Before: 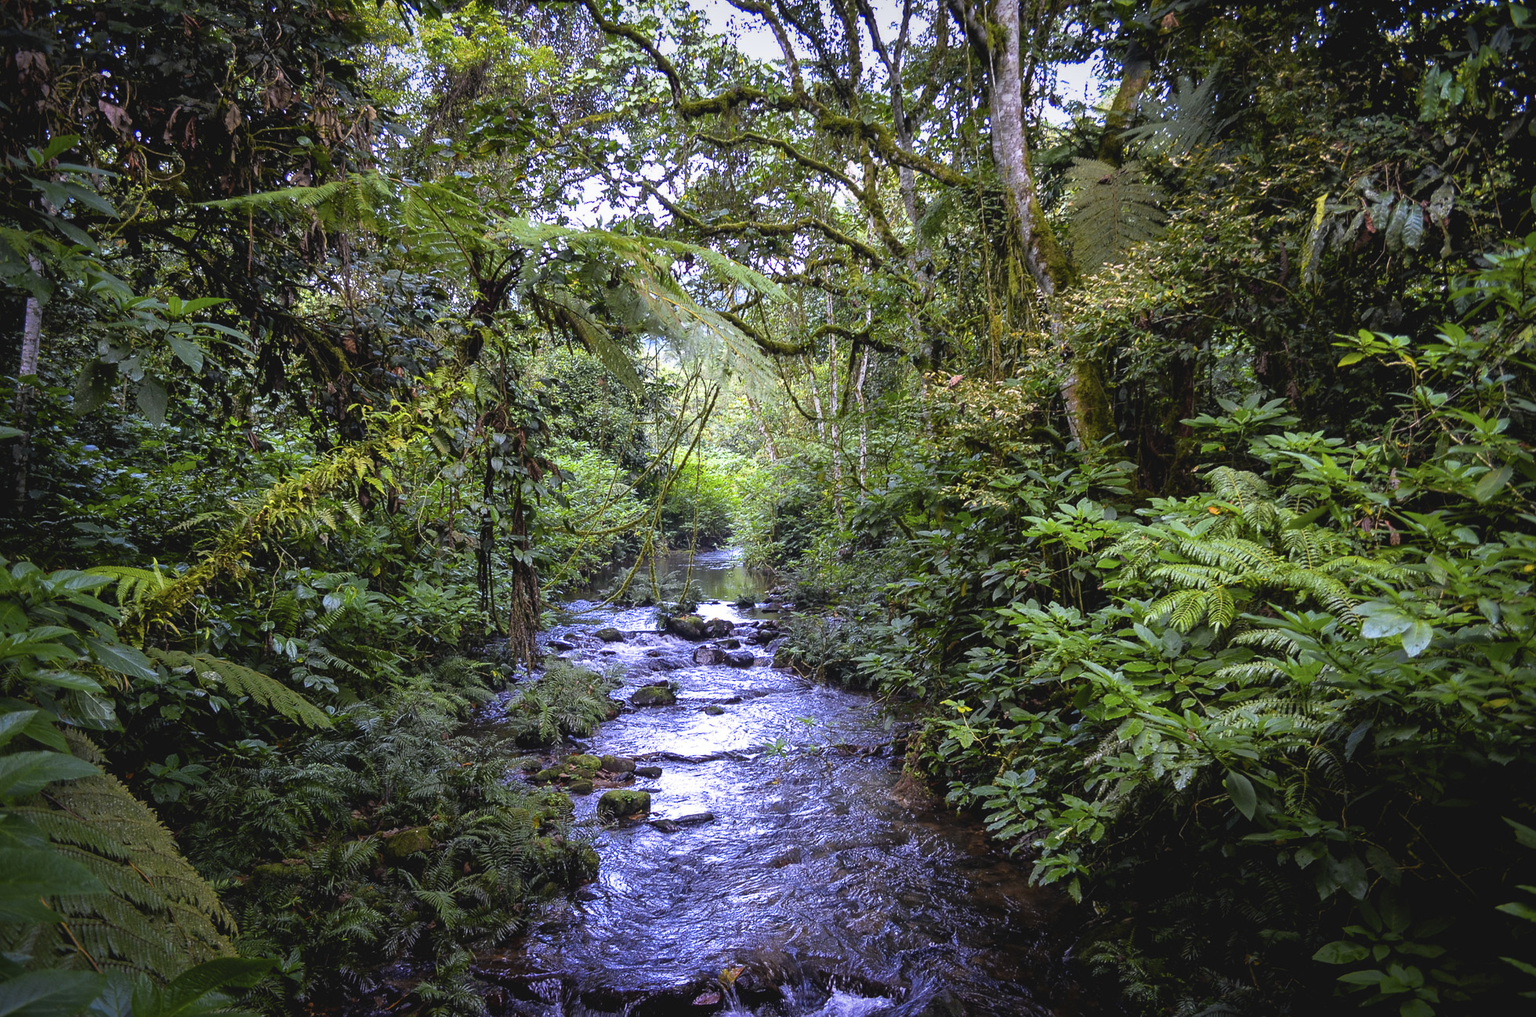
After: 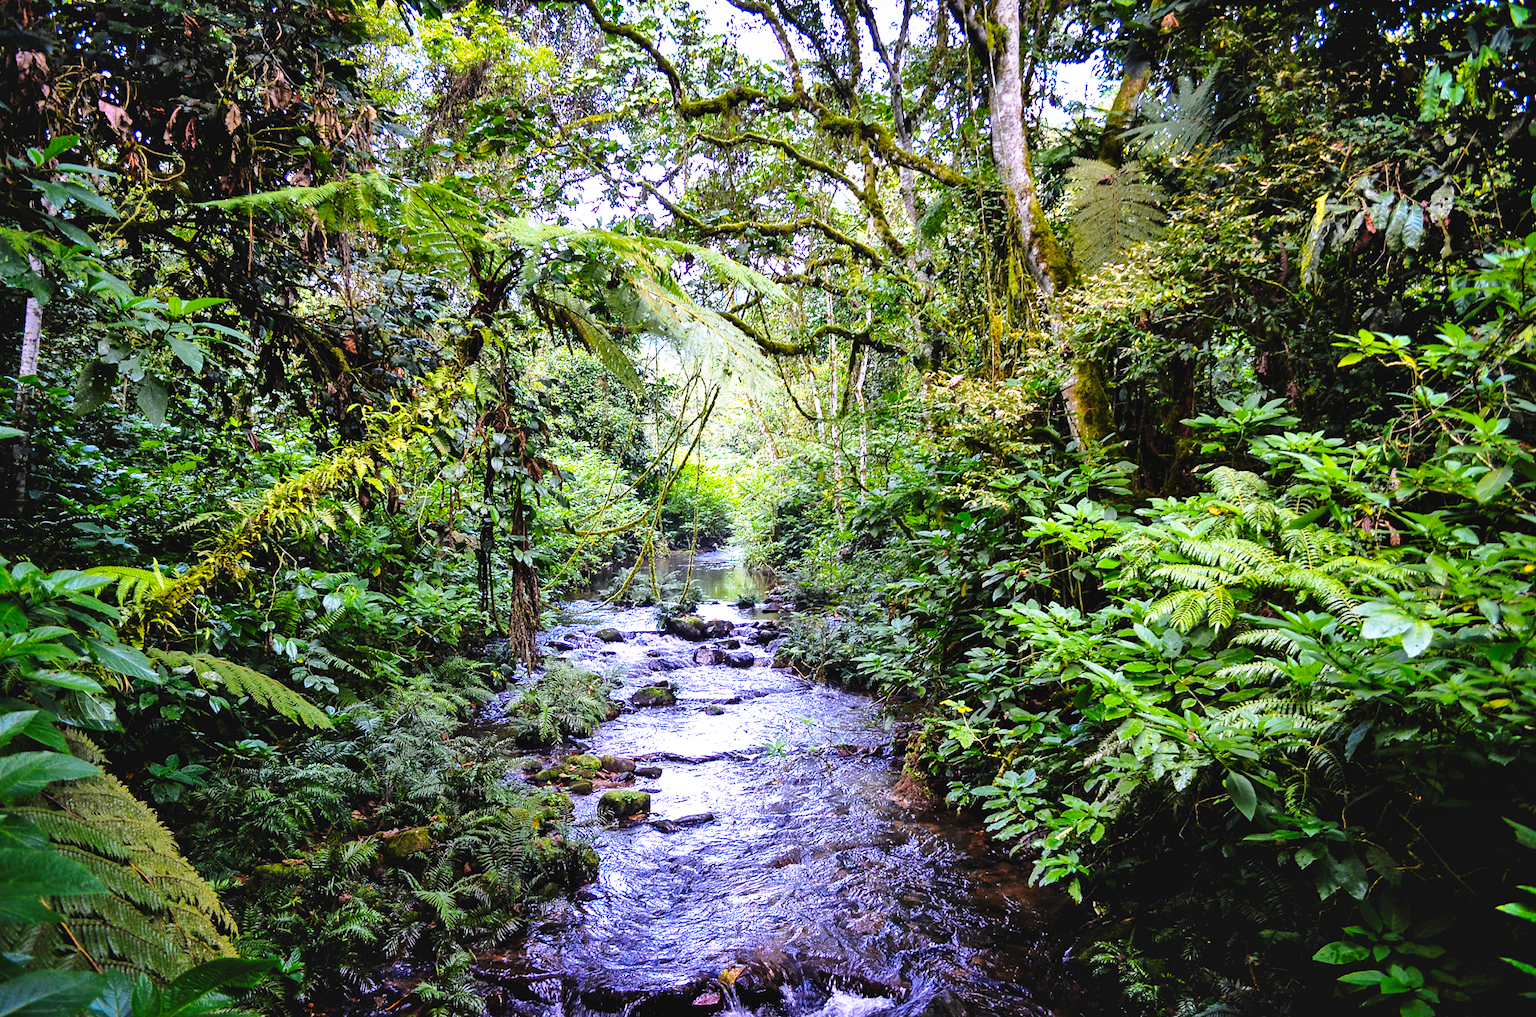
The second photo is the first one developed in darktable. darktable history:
base curve: curves: ch0 [(0, 0) (0.026, 0.03) (0.109, 0.232) (0.351, 0.748) (0.669, 0.968) (1, 1)], preserve colors none
shadows and highlights: low approximation 0.01, soften with gaussian
